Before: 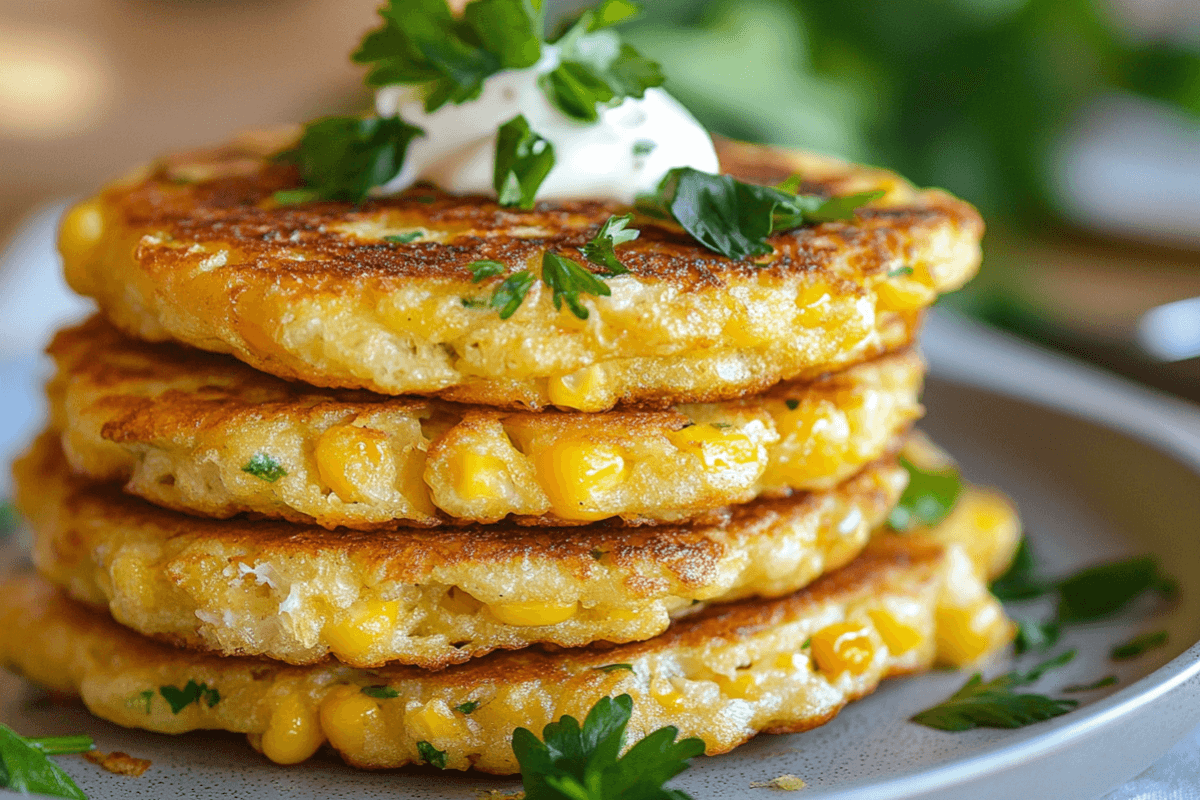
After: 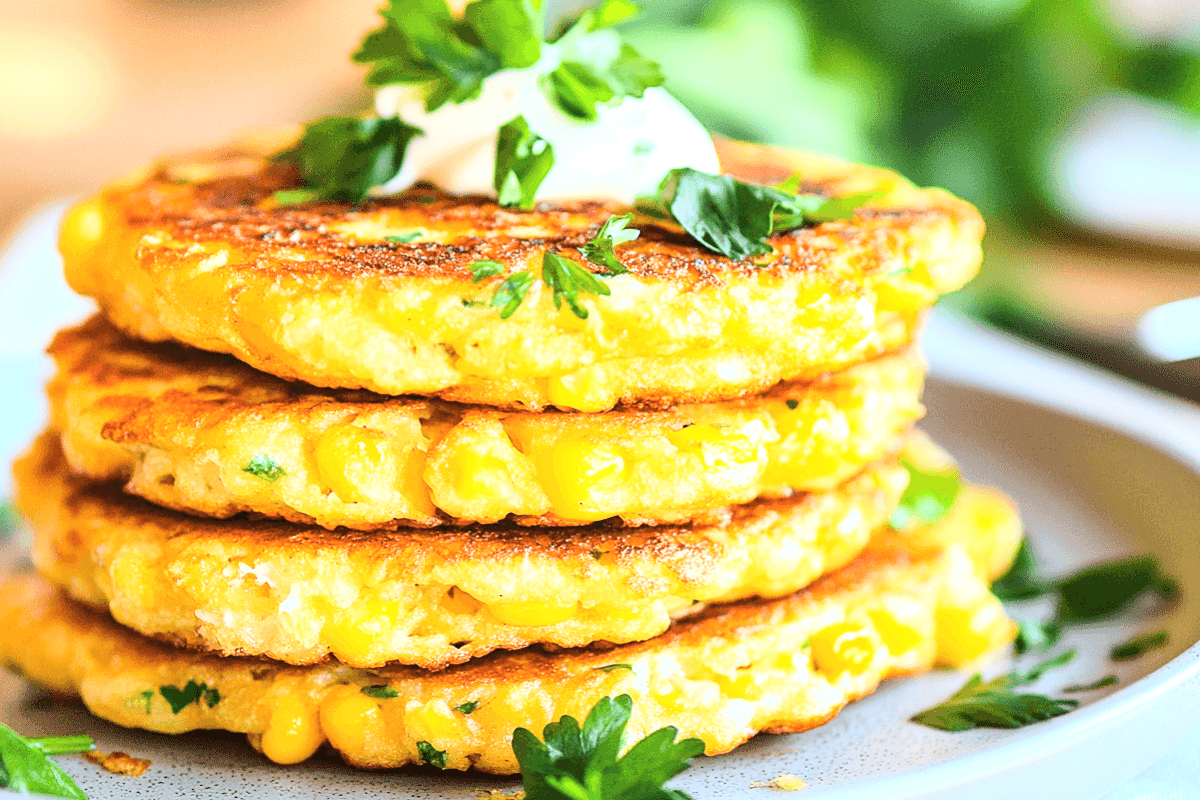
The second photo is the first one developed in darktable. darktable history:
base curve: curves: ch0 [(0, 0.003) (0.001, 0.002) (0.006, 0.004) (0.02, 0.022) (0.048, 0.086) (0.094, 0.234) (0.162, 0.431) (0.258, 0.629) (0.385, 0.8) (0.548, 0.918) (0.751, 0.988) (1, 1)]
exposure: black level correction 0, exposure 0.498 EV, compensate highlight preservation false
